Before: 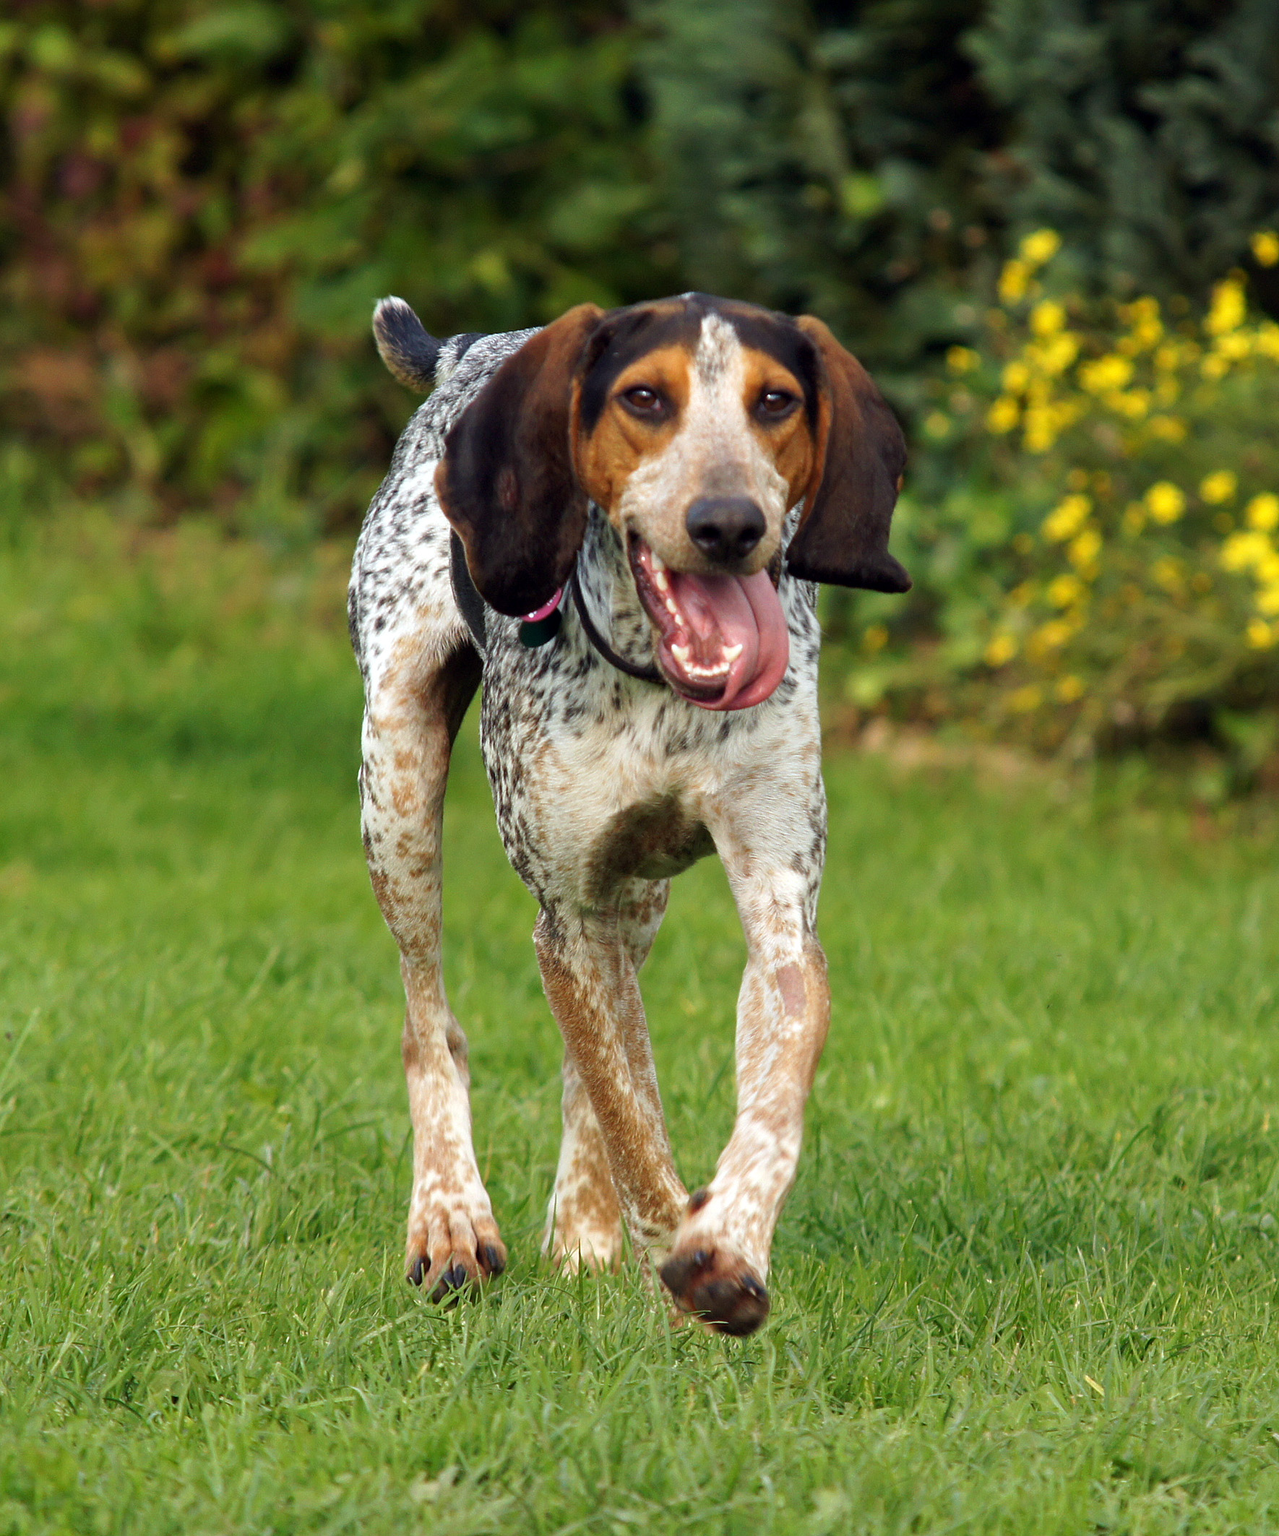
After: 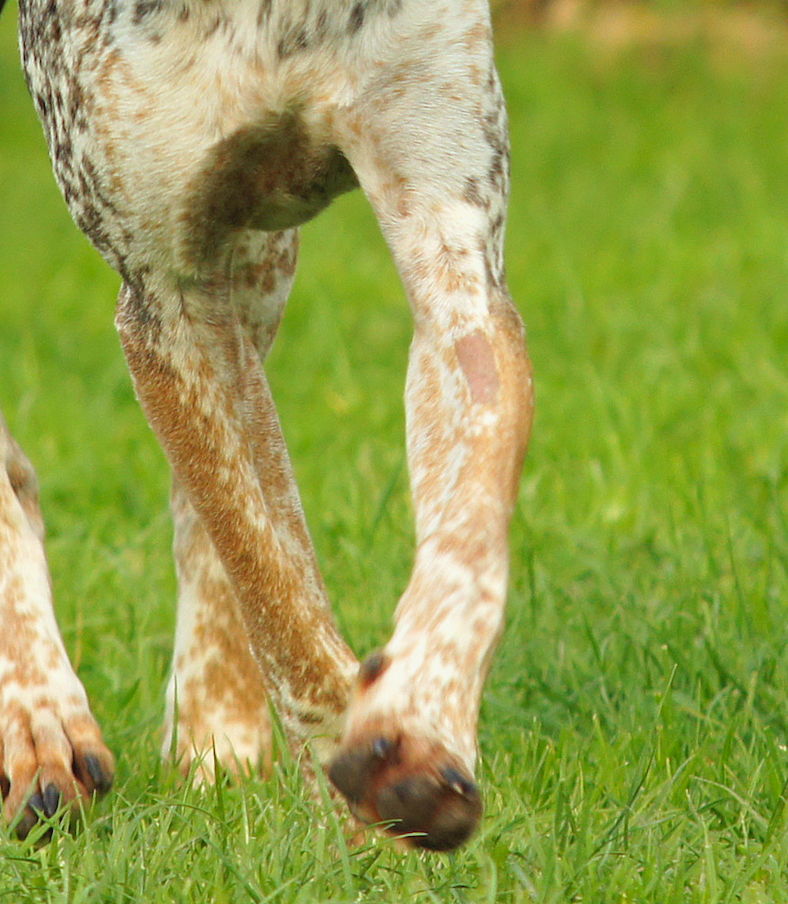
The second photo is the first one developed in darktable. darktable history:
contrast brightness saturation: brightness 0.09, saturation 0.19
crop: left 35.976%, top 45.819%, right 18.162%, bottom 5.807%
rotate and perspective: rotation -4.57°, crop left 0.054, crop right 0.944, crop top 0.087, crop bottom 0.914
tone equalizer: on, module defaults
color balance: mode lift, gamma, gain (sRGB), lift [1.04, 1, 1, 0.97], gamma [1.01, 1, 1, 0.97], gain [0.96, 1, 1, 0.97]
